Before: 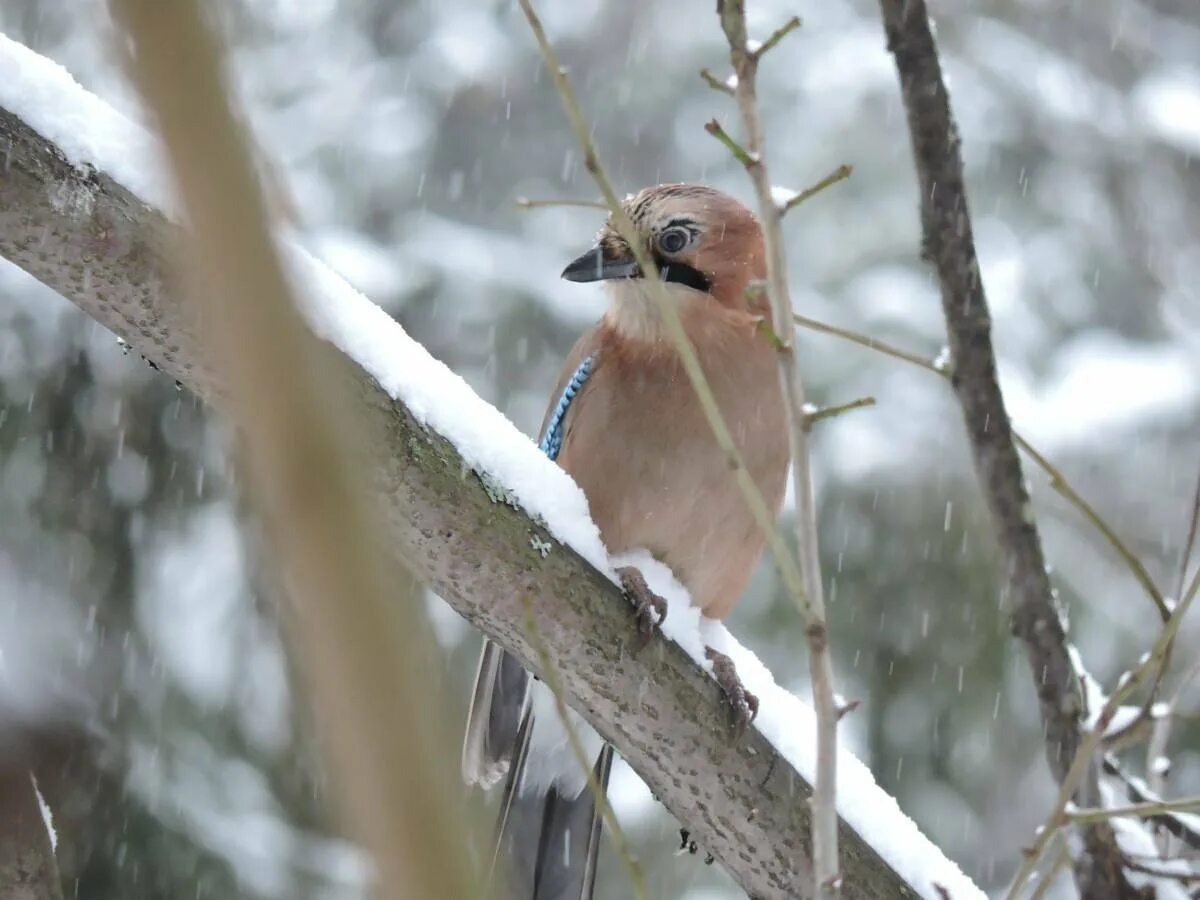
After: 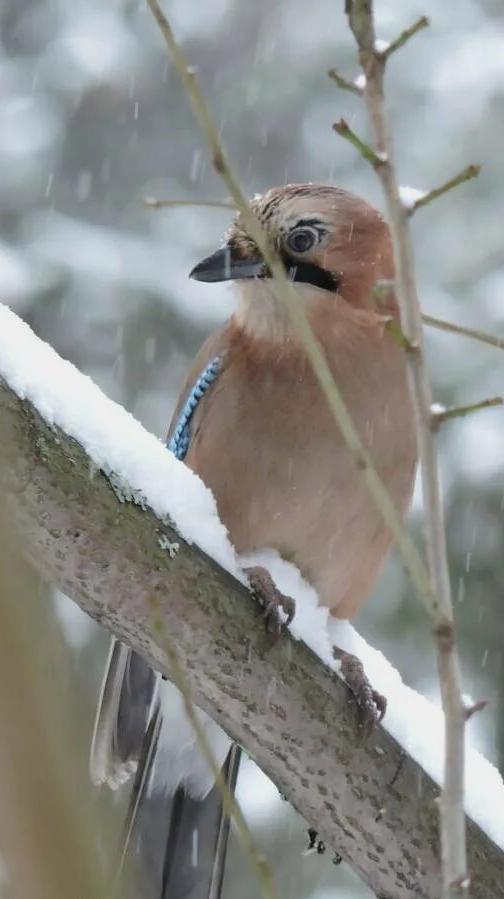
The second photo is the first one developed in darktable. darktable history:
crop: left 31.032%, right 26.955%
exposure: exposure -0.212 EV, compensate highlight preservation false
